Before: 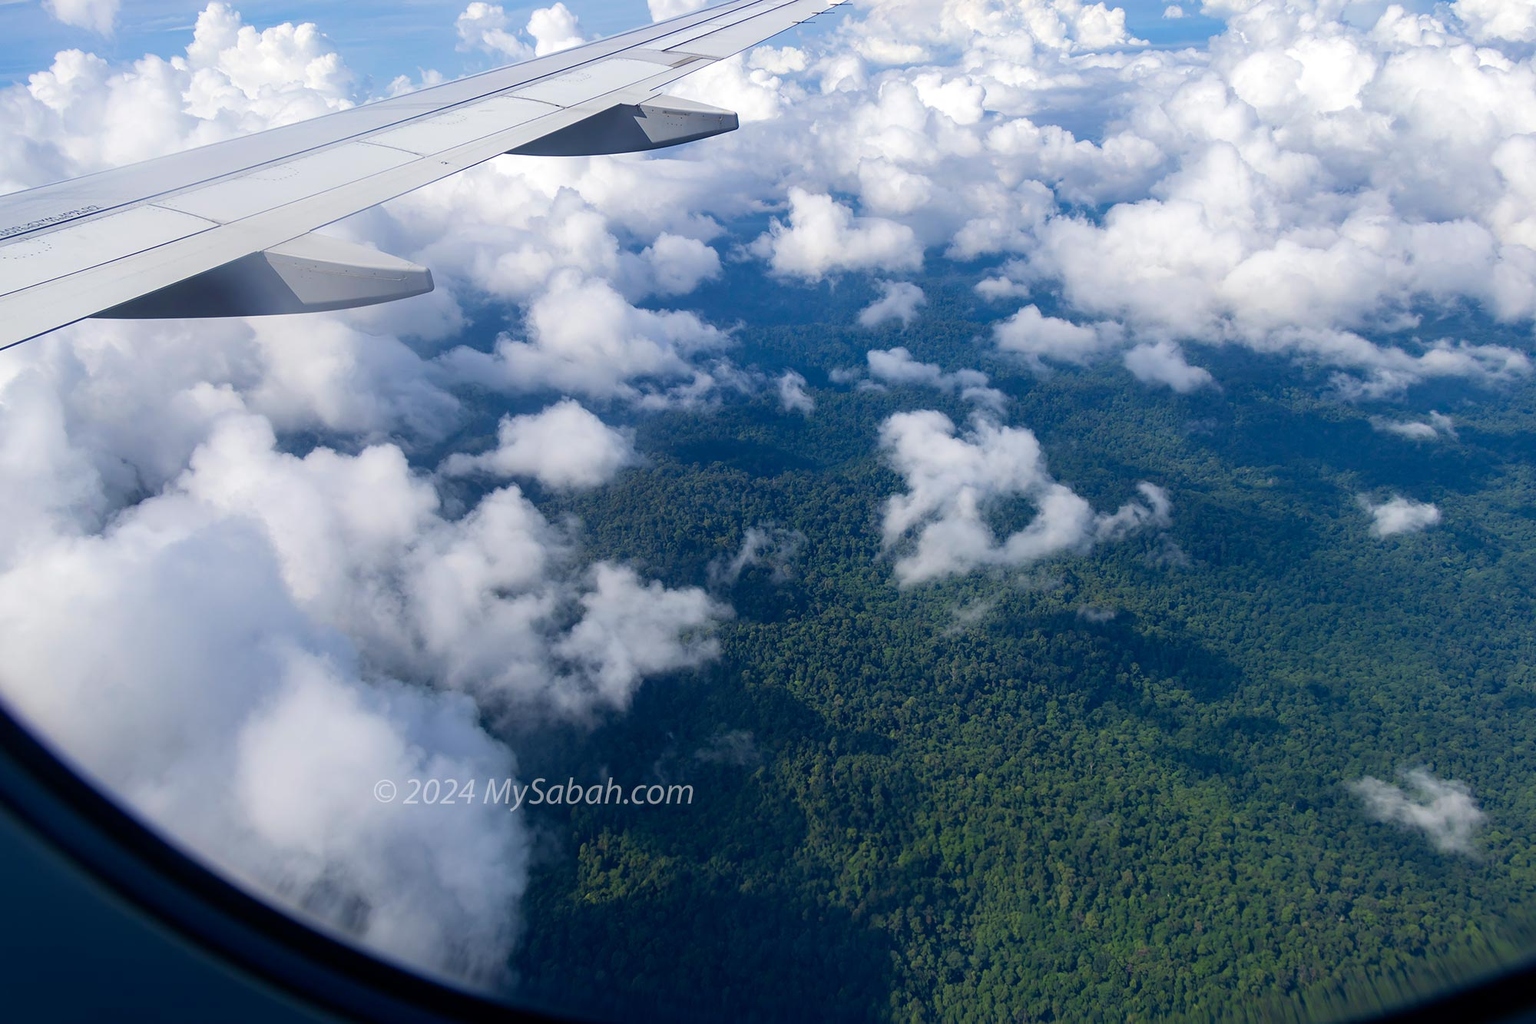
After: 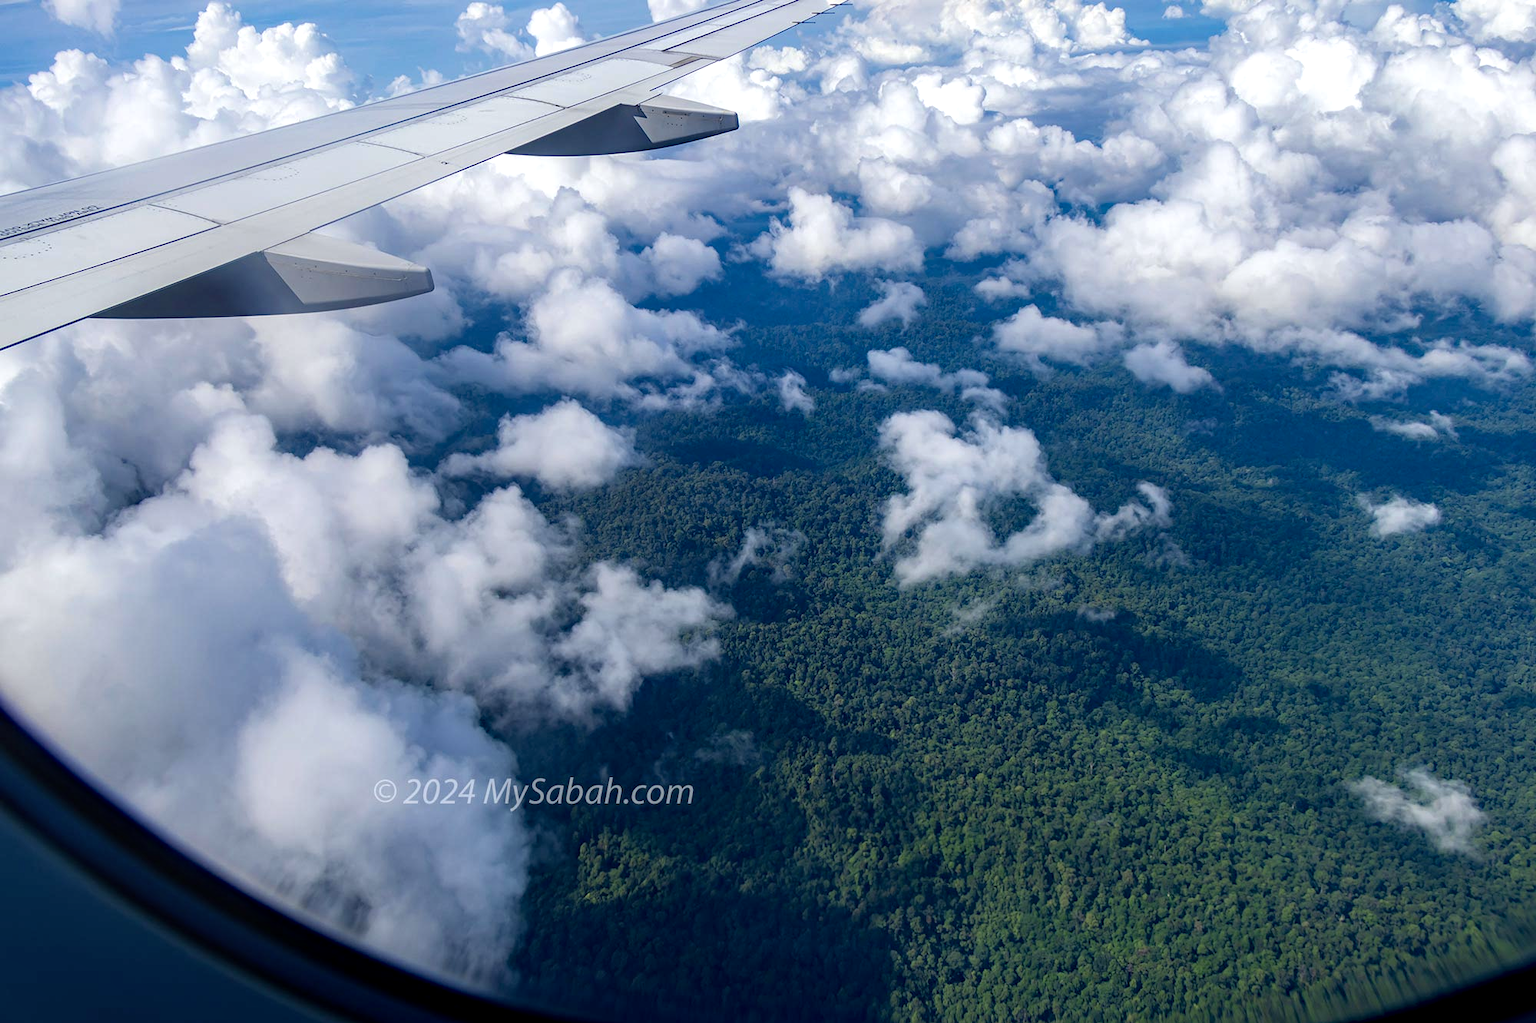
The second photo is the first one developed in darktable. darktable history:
local contrast: detail 130%
white balance: red 0.986, blue 1.01
haze removal: compatibility mode true, adaptive false
